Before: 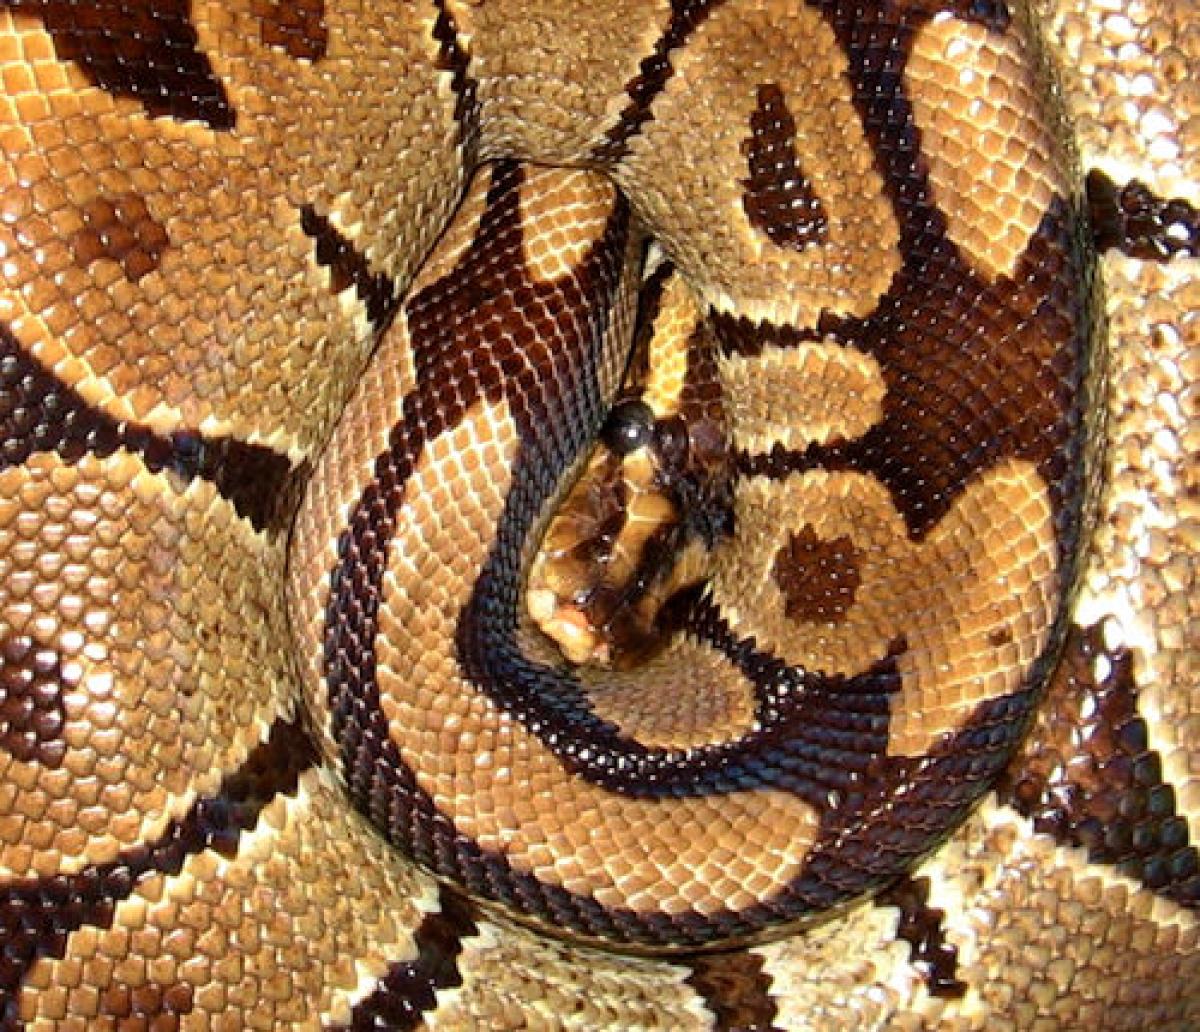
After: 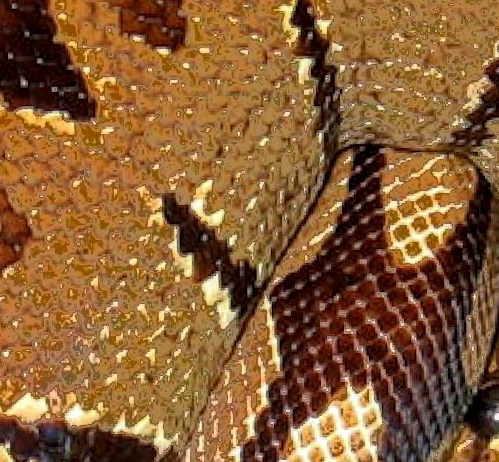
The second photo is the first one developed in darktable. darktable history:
fill light: exposure -0.73 EV, center 0.69, width 2.2
crop and rotate: left 10.817%, top 0.062%, right 47.194%, bottom 53.626%
rotate and perspective: rotation -1°, crop left 0.011, crop right 0.989, crop top 0.025, crop bottom 0.975
local contrast: on, module defaults
